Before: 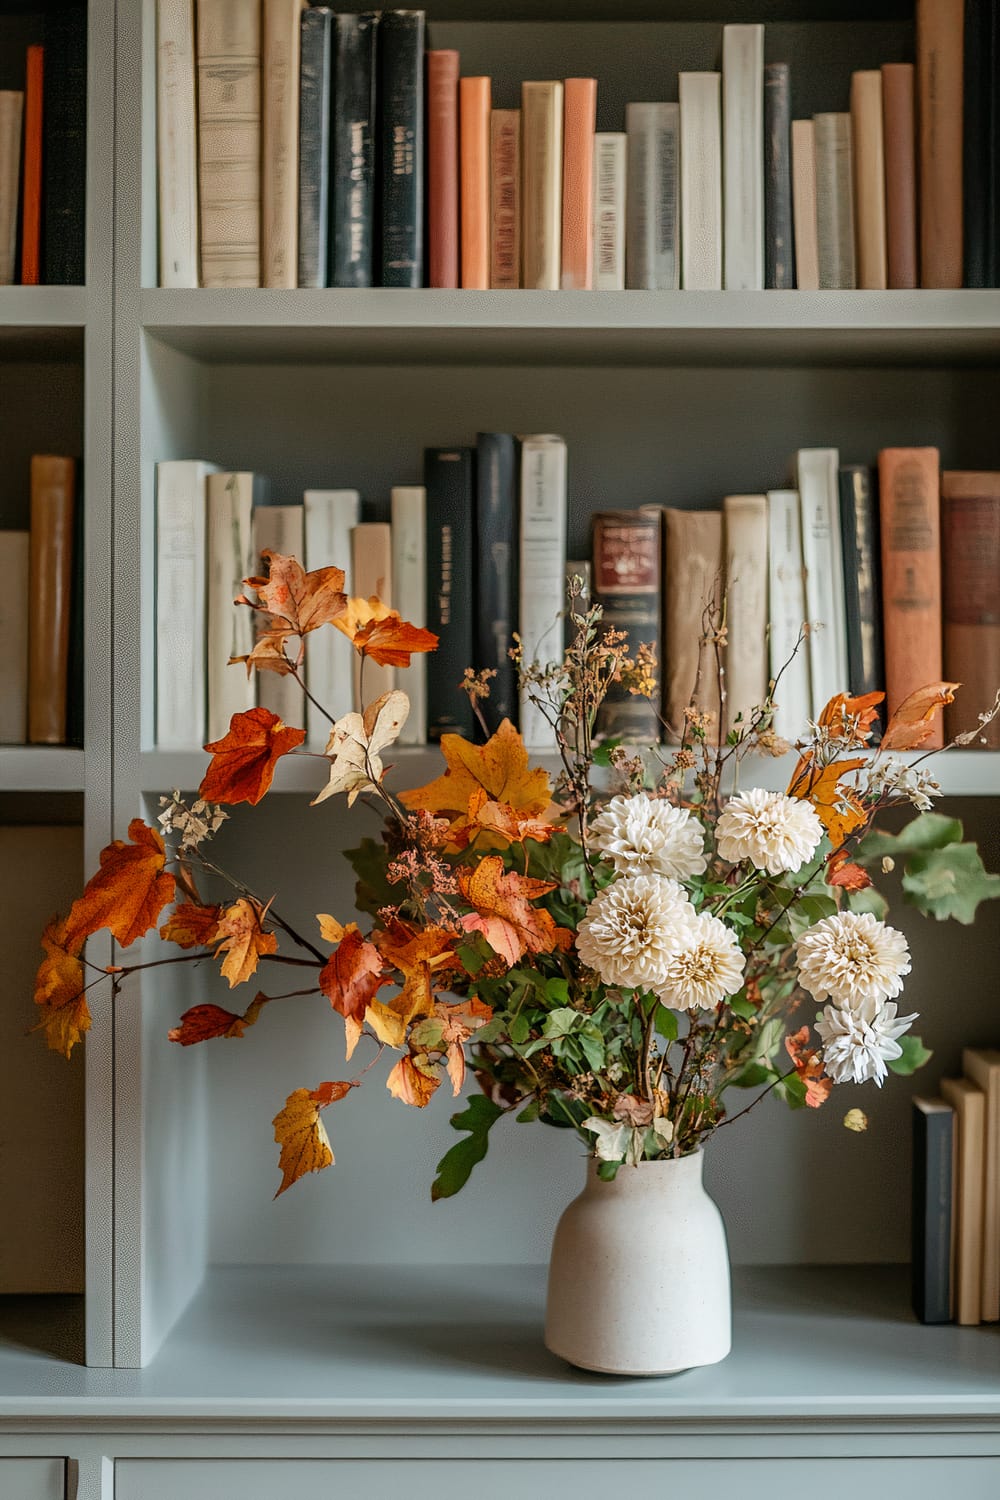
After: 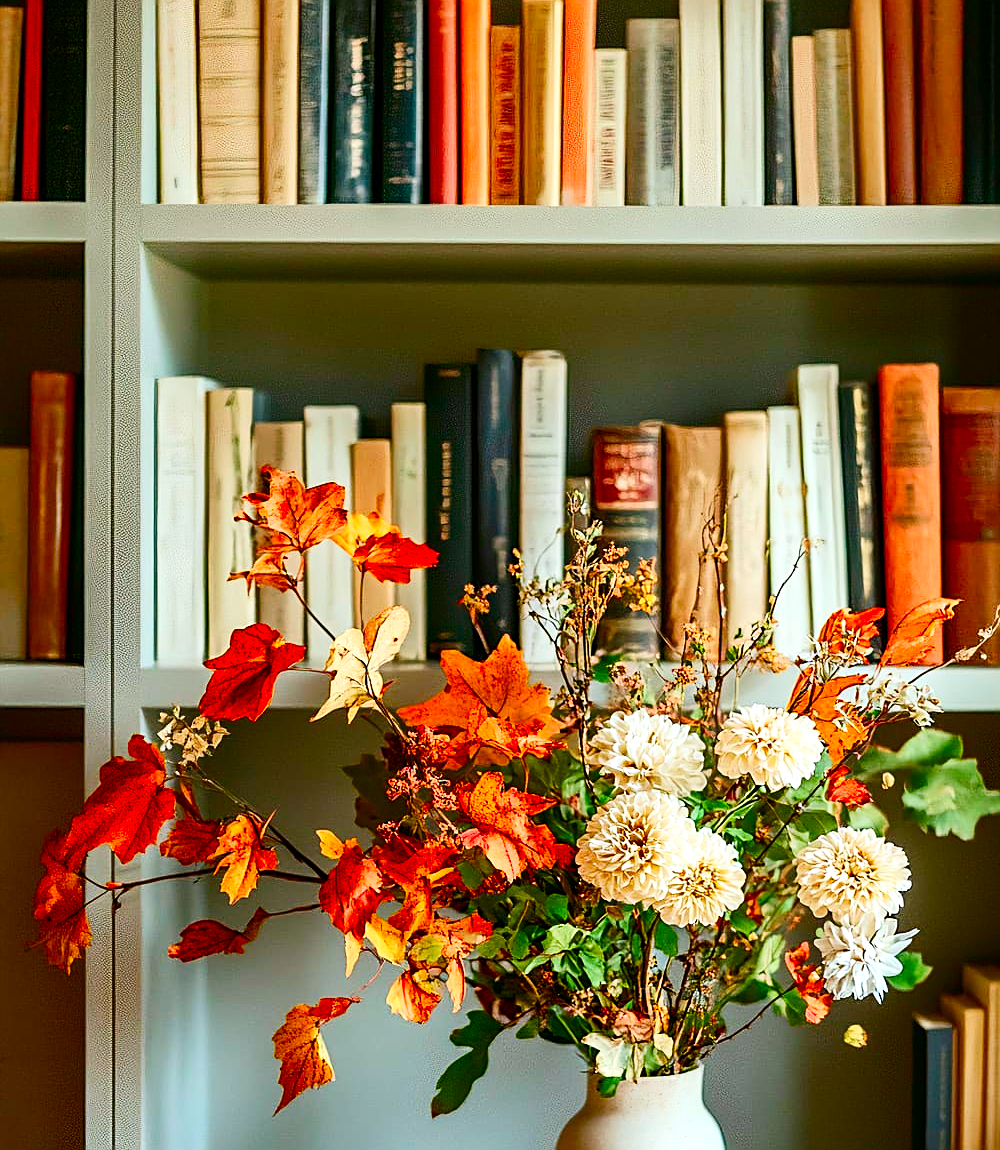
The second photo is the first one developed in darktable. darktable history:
crop: top 5.667%, bottom 17.637%
white balance: red 0.978, blue 0.999
color balance rgb: perceptual saturation grading › global saturation 20%, perceptual saturation grading › highlights -50%, perceptual saturation grading › shadows 30%, perceptual brilliance grading › global brilliance 10%, perceptual brilliance grading › shadows 15%
sharpen: on, module defaults
contrast brightness saturation: contrast 0.26, brightness 0.02, saturation 0.87
